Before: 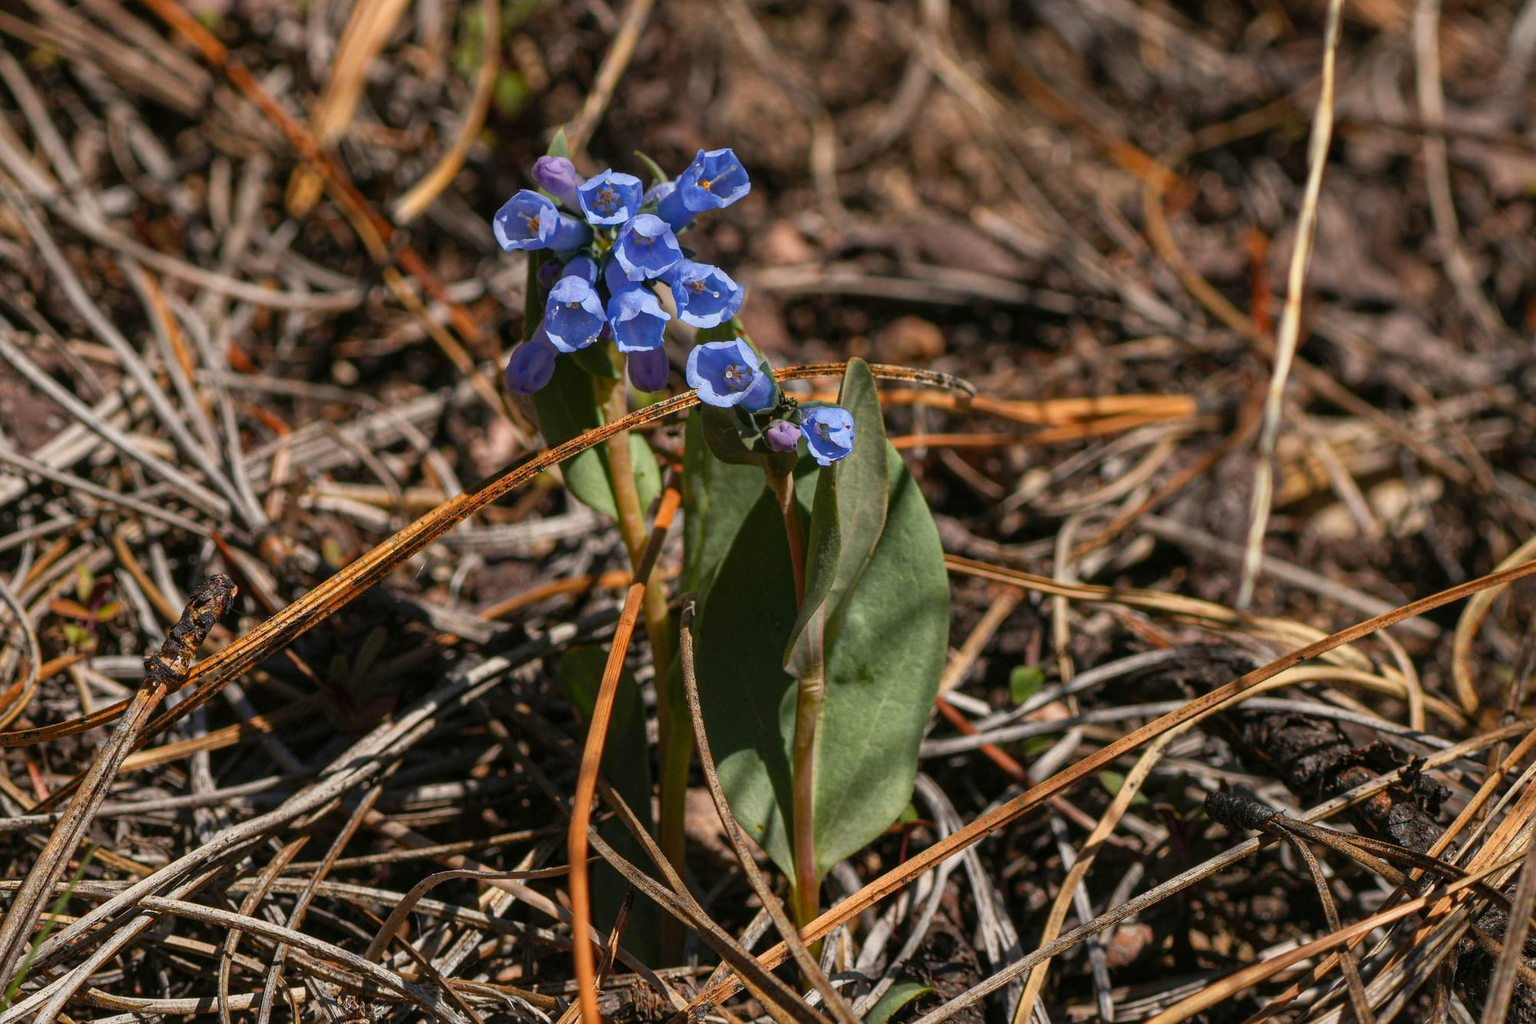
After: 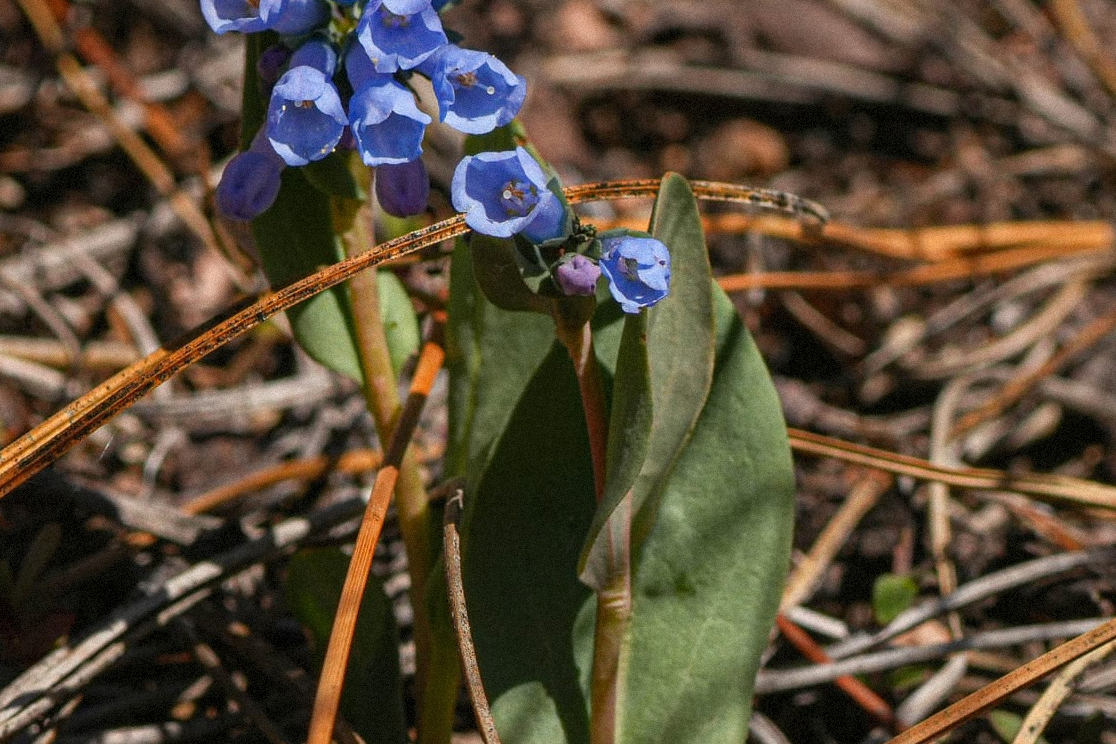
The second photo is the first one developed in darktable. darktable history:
grain: mid-tones bias 0%
crop and rotate: left 22.13%, top 22.054%, right 22.026%, bottom 22.102%
